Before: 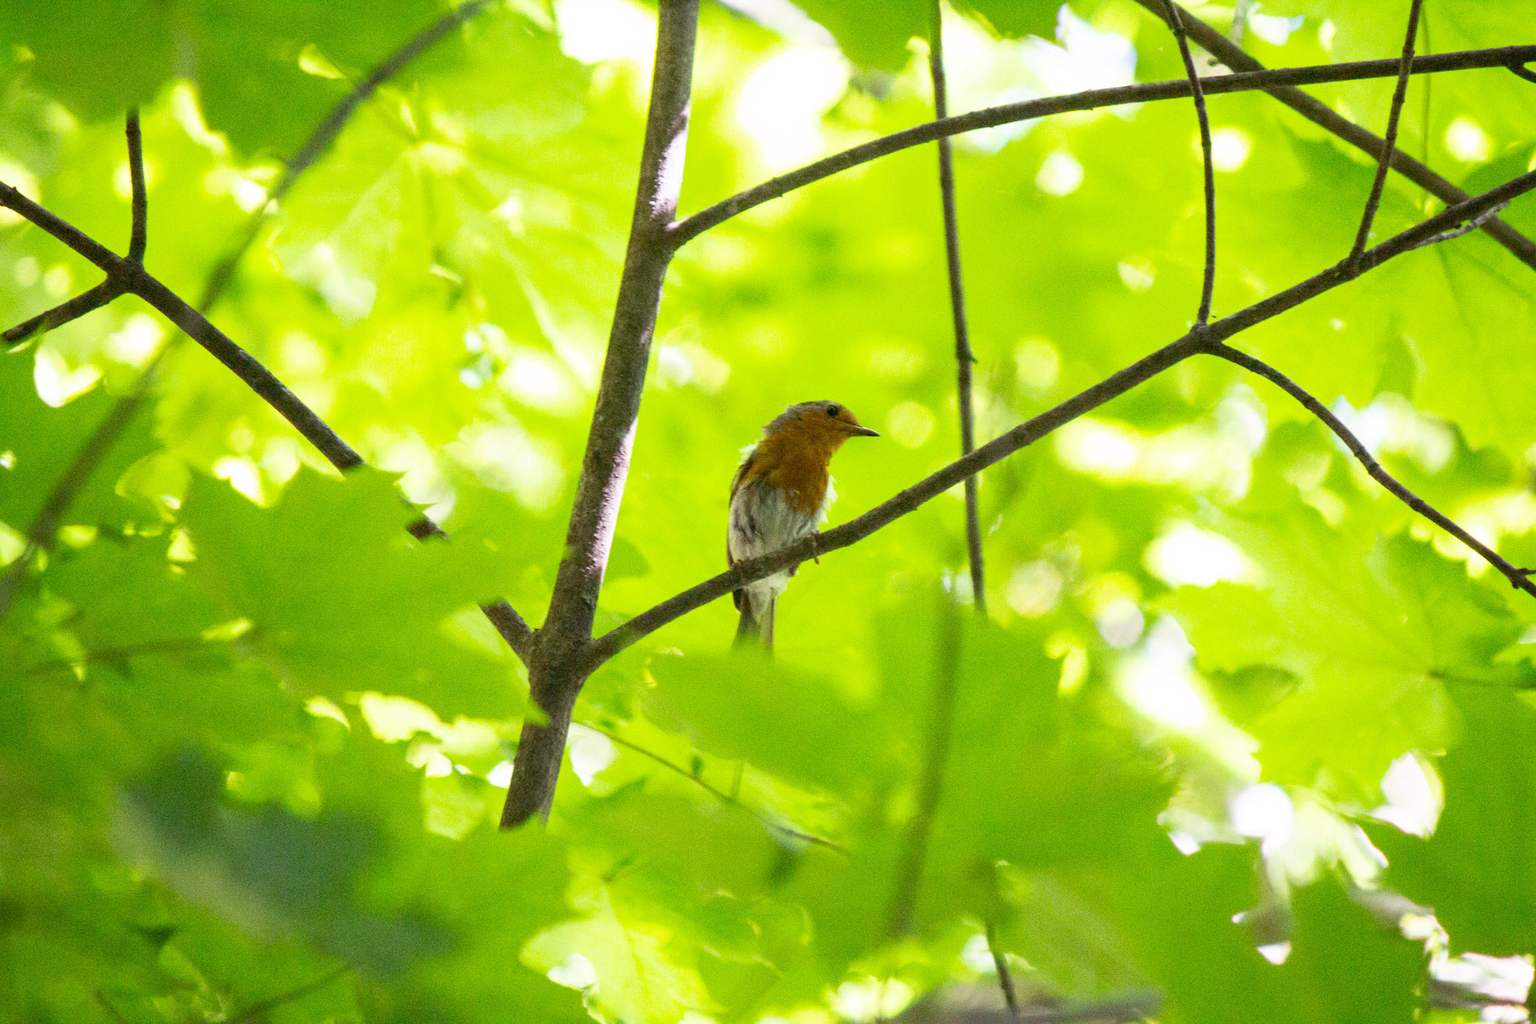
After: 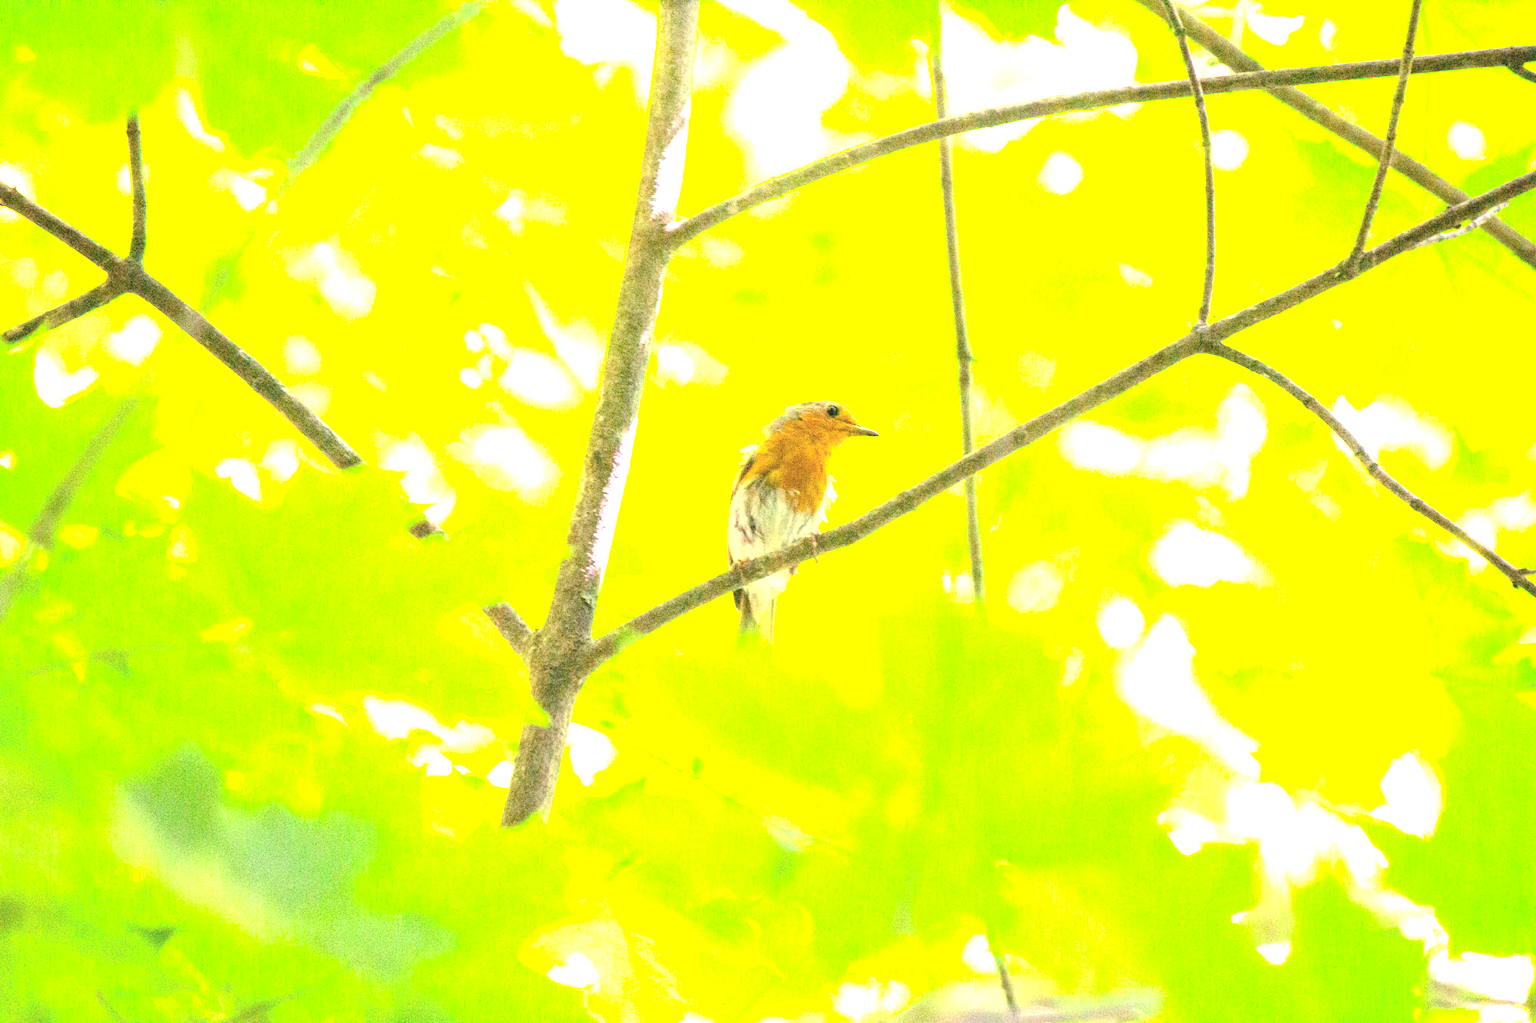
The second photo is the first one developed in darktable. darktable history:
color correction: highlights a* 3.84, highlights b* 5.07
exposure: exposure 2.04 EV, compensate highlight preservation false
contrast brightness saturation: contrast 0.14, brightness 0.21
